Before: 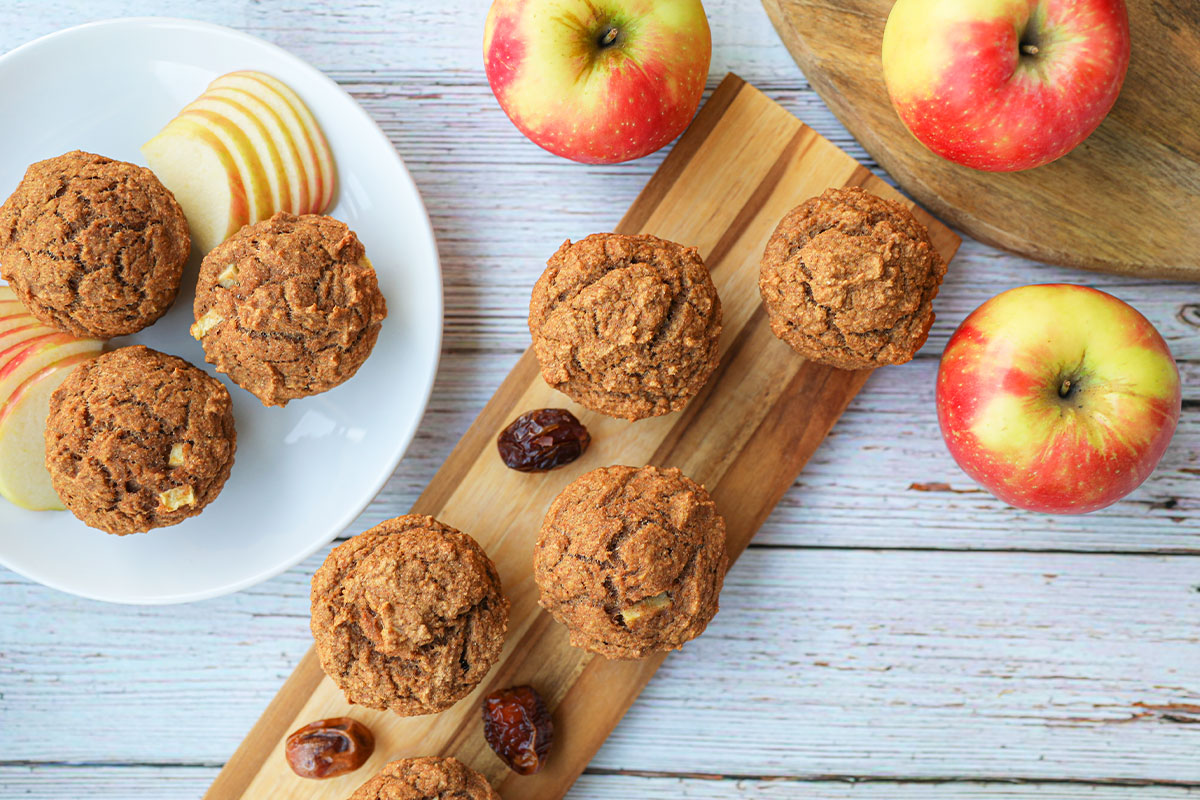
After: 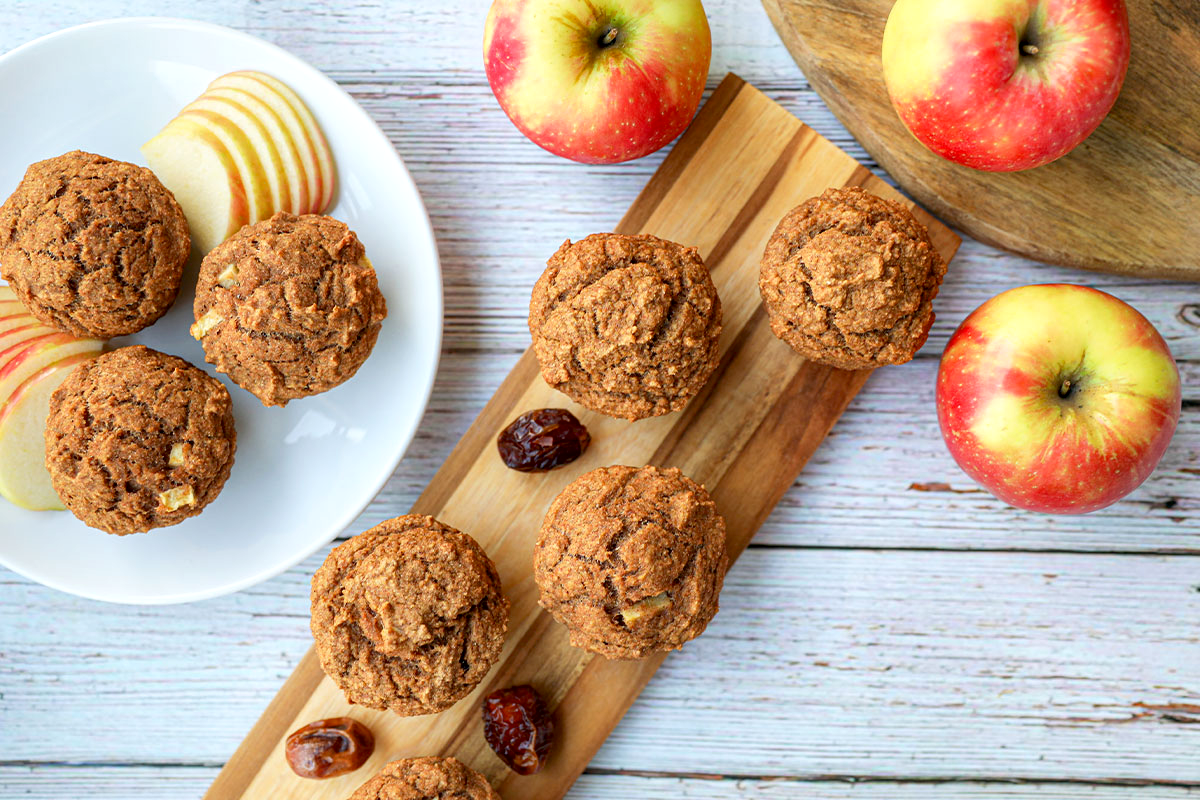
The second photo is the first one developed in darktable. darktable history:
exposure: black level correction 0.008, exposure 0.102 EV, compensate highlight preservation false
local contrast: mode bilateral grid, contrast 20, coarseness 51, detail 120%, midtone range 0.2
